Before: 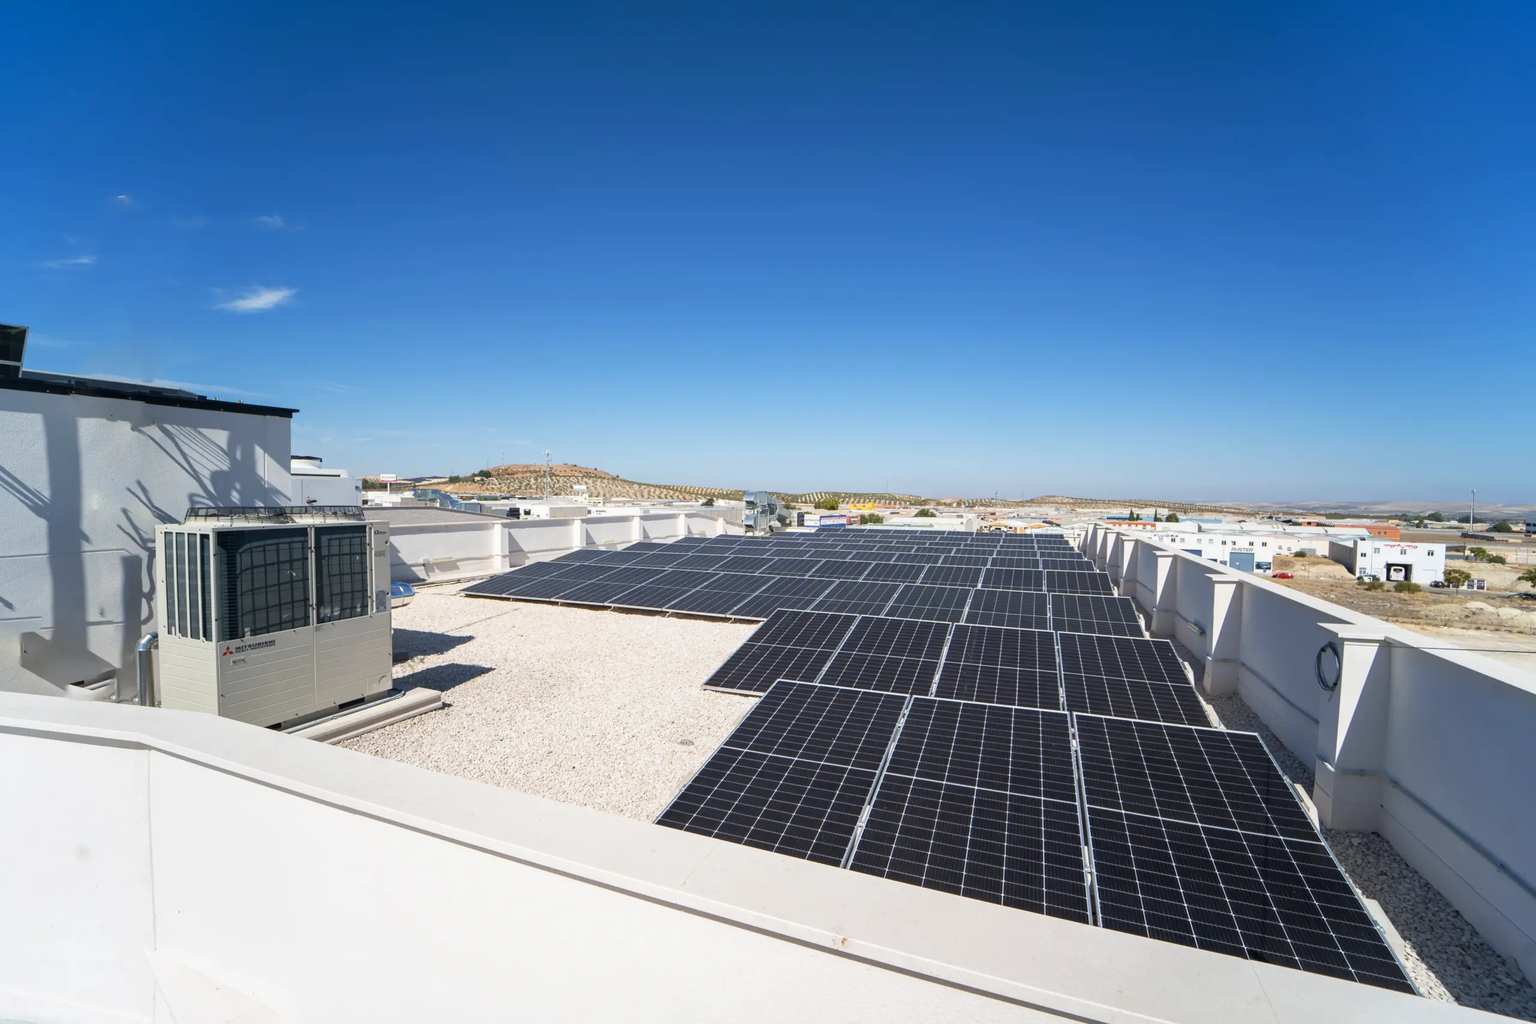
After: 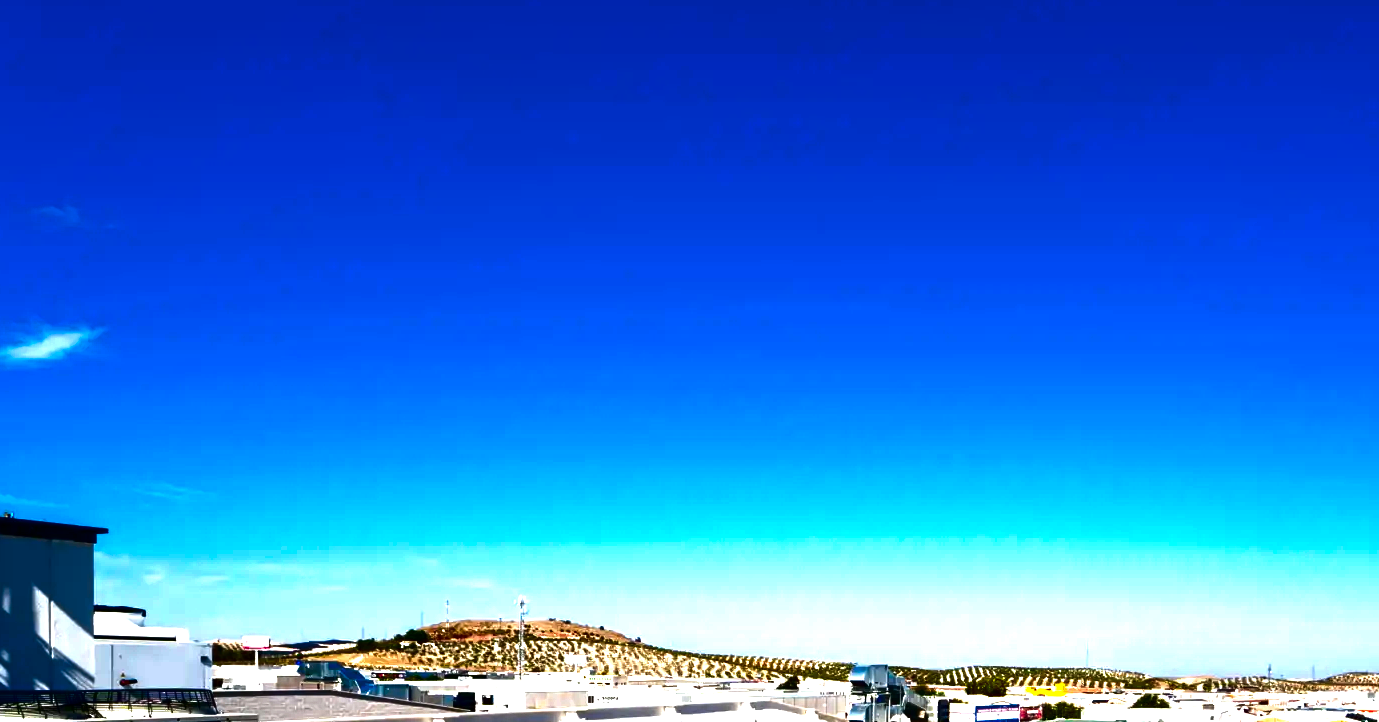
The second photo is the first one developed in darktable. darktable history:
contrast brightness saturation: brightness -1, saturation 1
crop: left 15.306%, top 9.065%, right 30.789%, bottom 48.638%
tone equalizer: -8 EV -1.08 EV, -7 EV -1.01 EV, -6 EV -0.867 EV, -5 EV -0.578 EV, -3 EV 0.578 EV, -2 EV 0.867 EV, -1 EV 1.01 EV, +0 EV 1.08 EV, edges refinement/feathering 500, mask exposure compensation -1.57 EV, preserve details no
